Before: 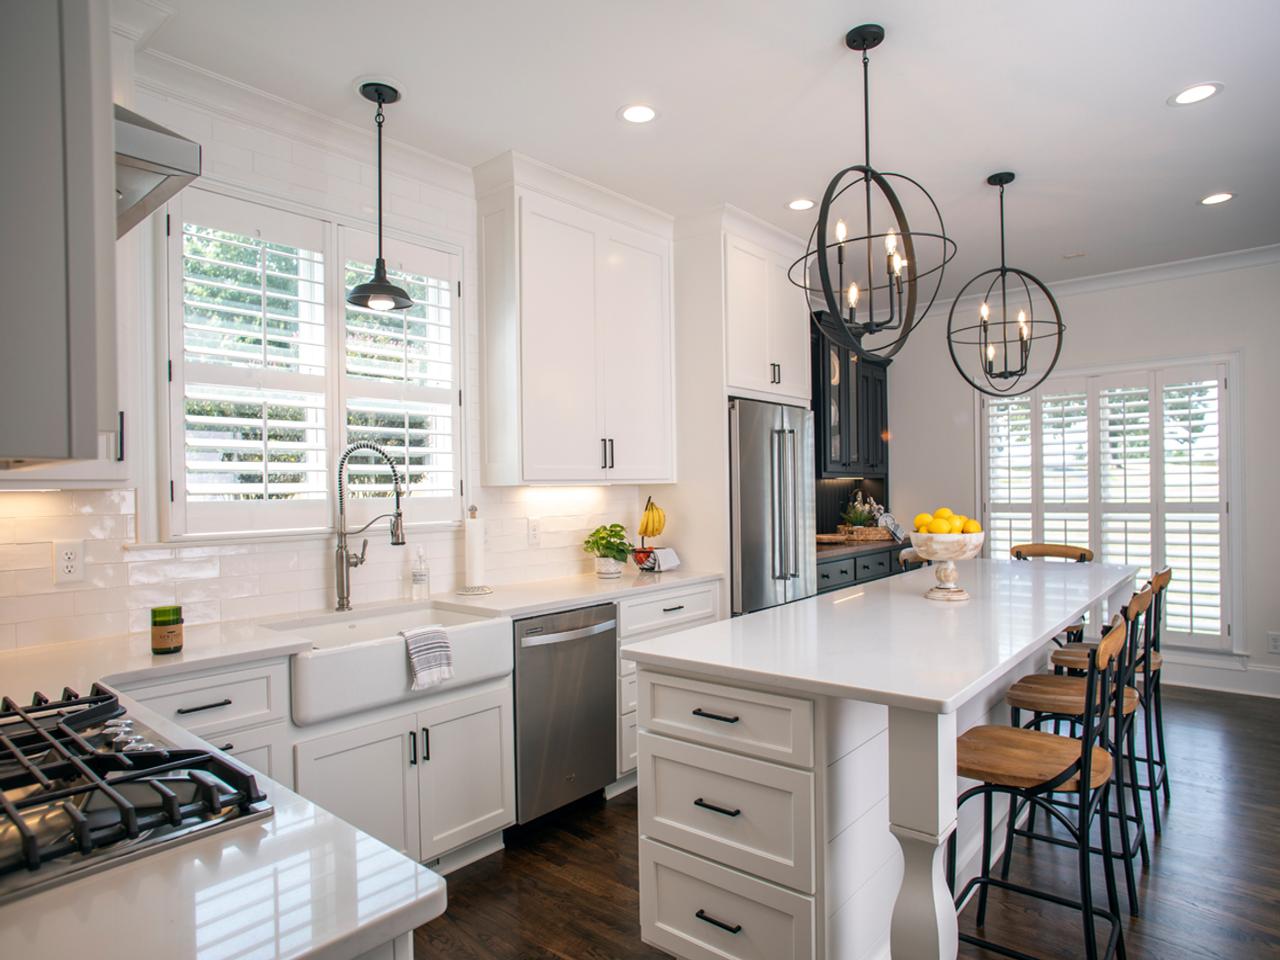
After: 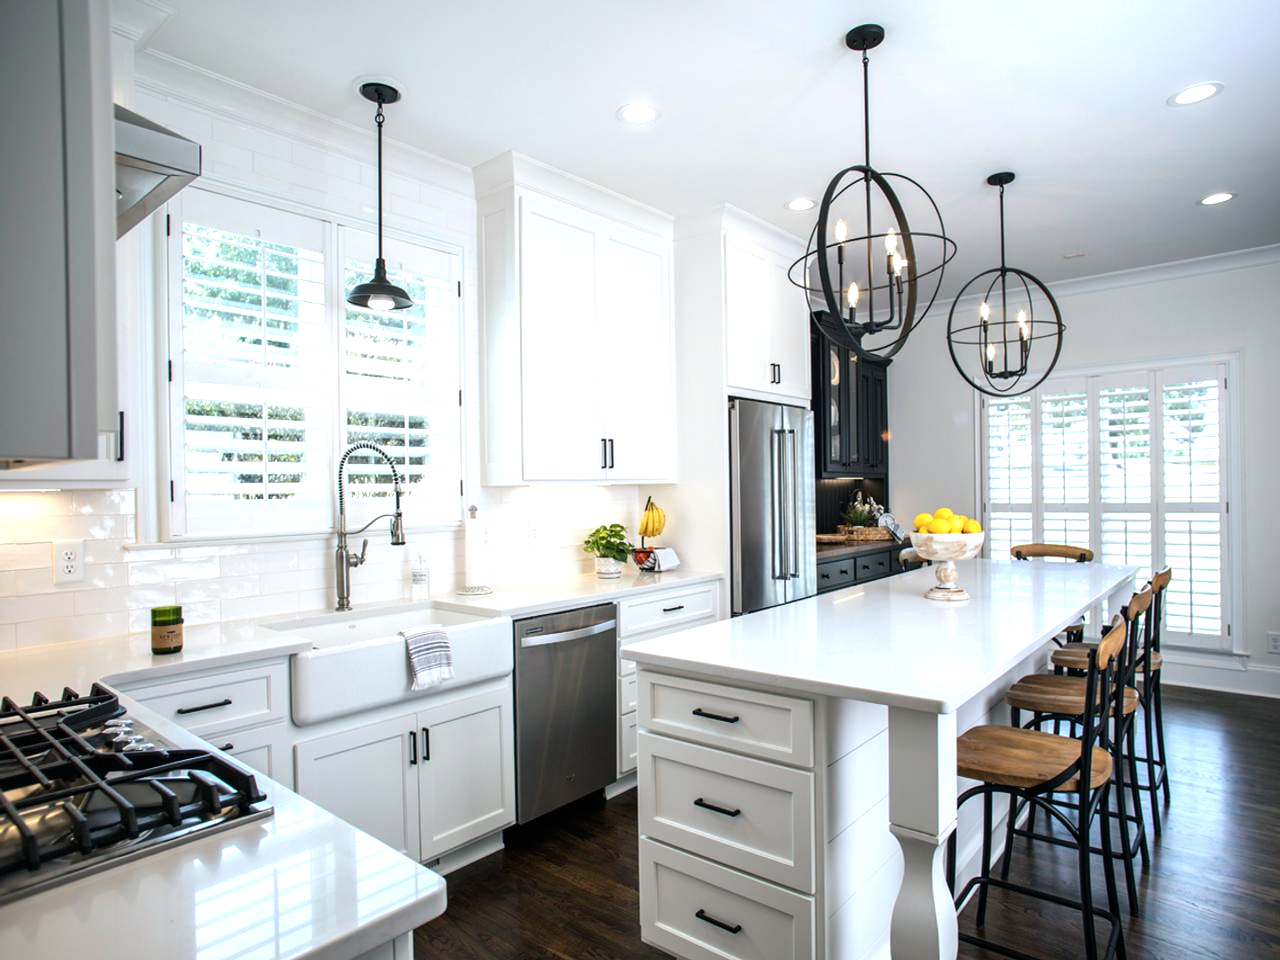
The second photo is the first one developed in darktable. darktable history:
color balance rgb: perceptual saturation grading › global saturation -3%
tone equalizer: -8 EV -0.75 EV, -7 EV -0.7 EV, -6 EV -0.6 EV, -5 EV -0.4 EV, -3 EV 0.4 EV, -2 EV 0.6 EV, -1 EV 0.7 EV, +0 EV 0.75 EV, edges refinement/feathering 500, mask exposure compensation -1.57 EV, preserve details no
white balance: red 0.925, blue 1.046
